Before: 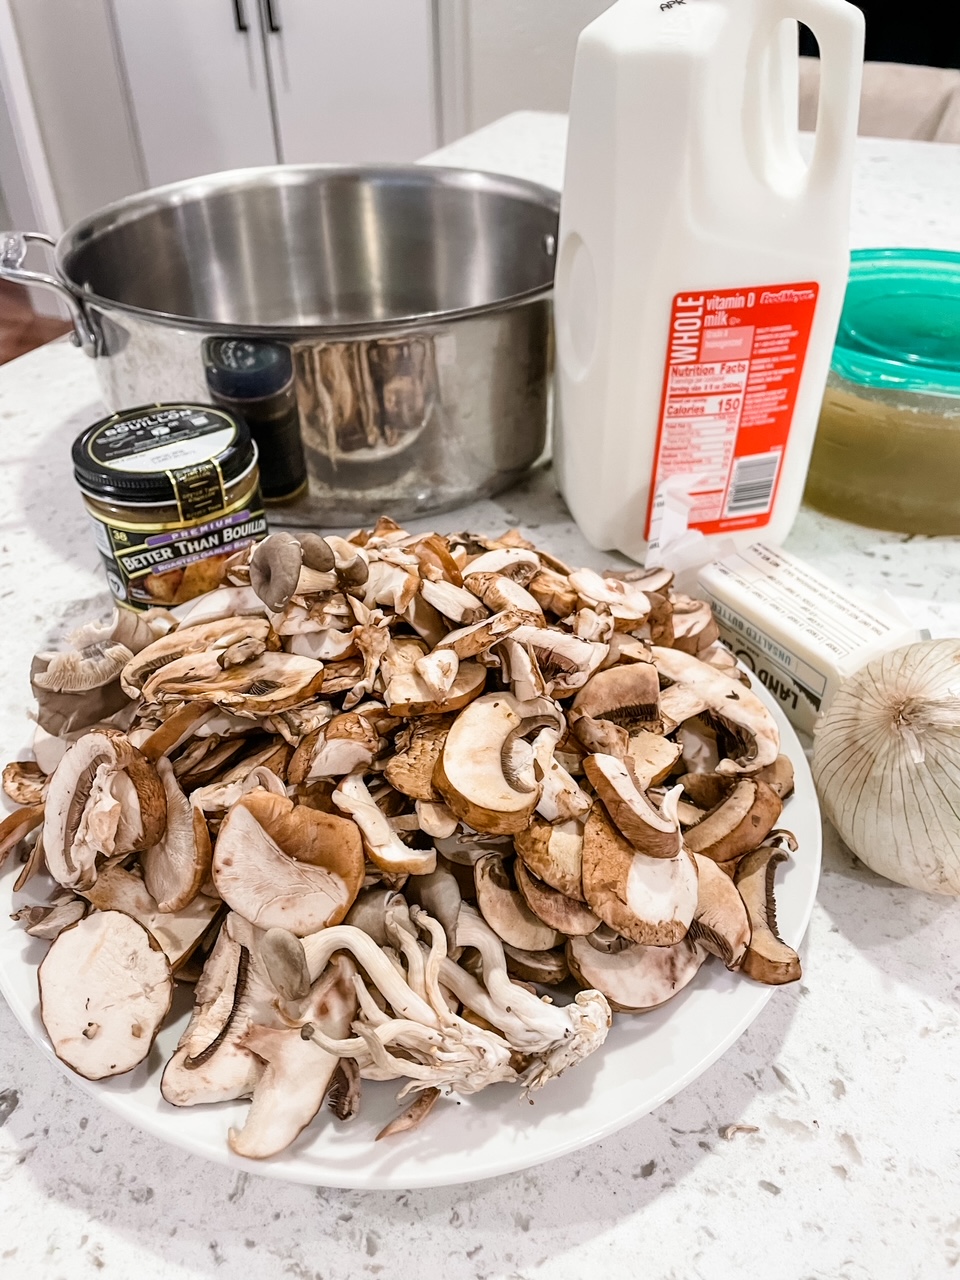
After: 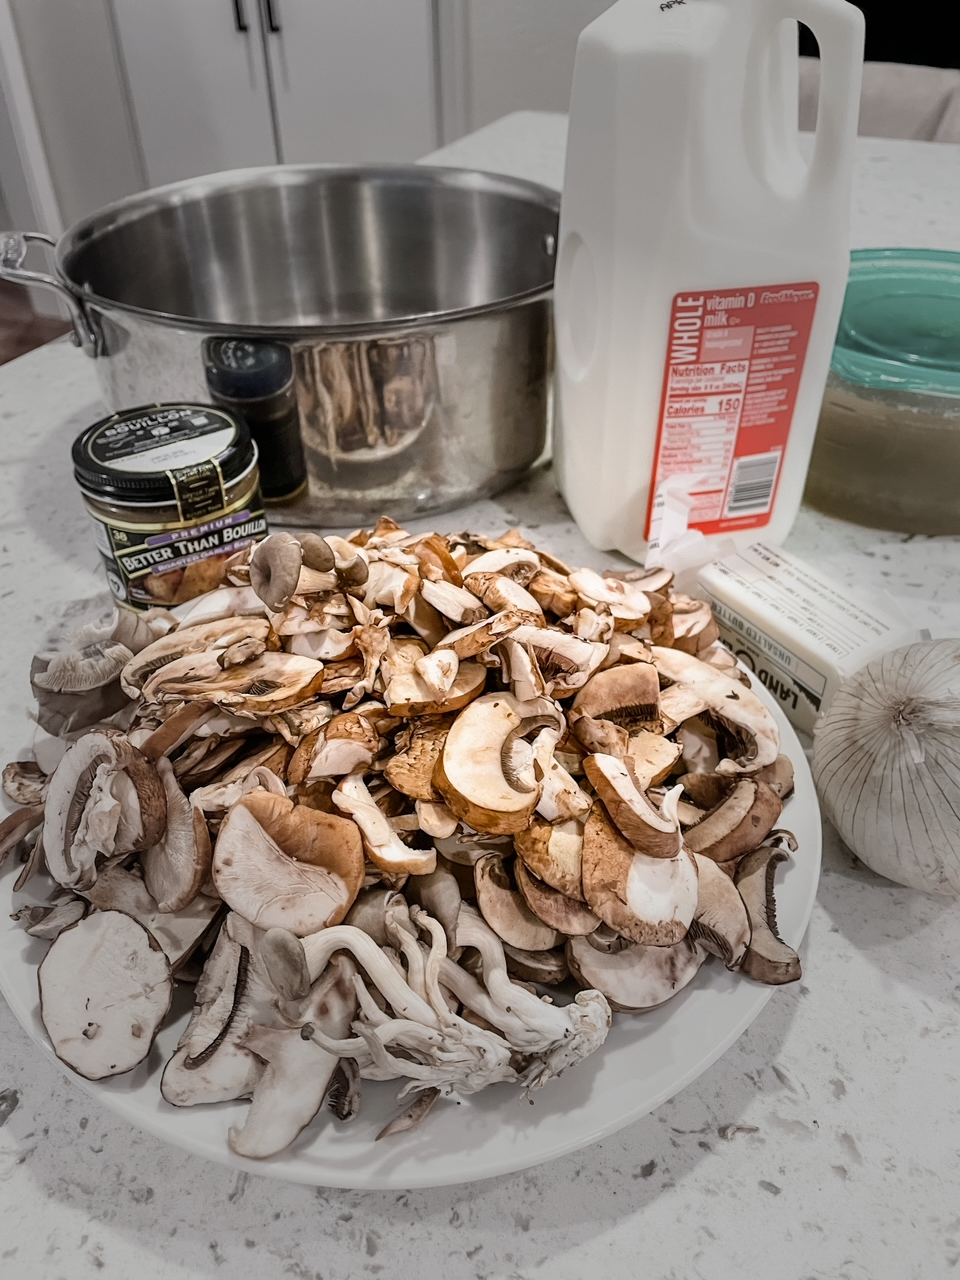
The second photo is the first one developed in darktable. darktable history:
vignetting: fall-off start 31.73%, fall-off radius 35.24%, unbound false
